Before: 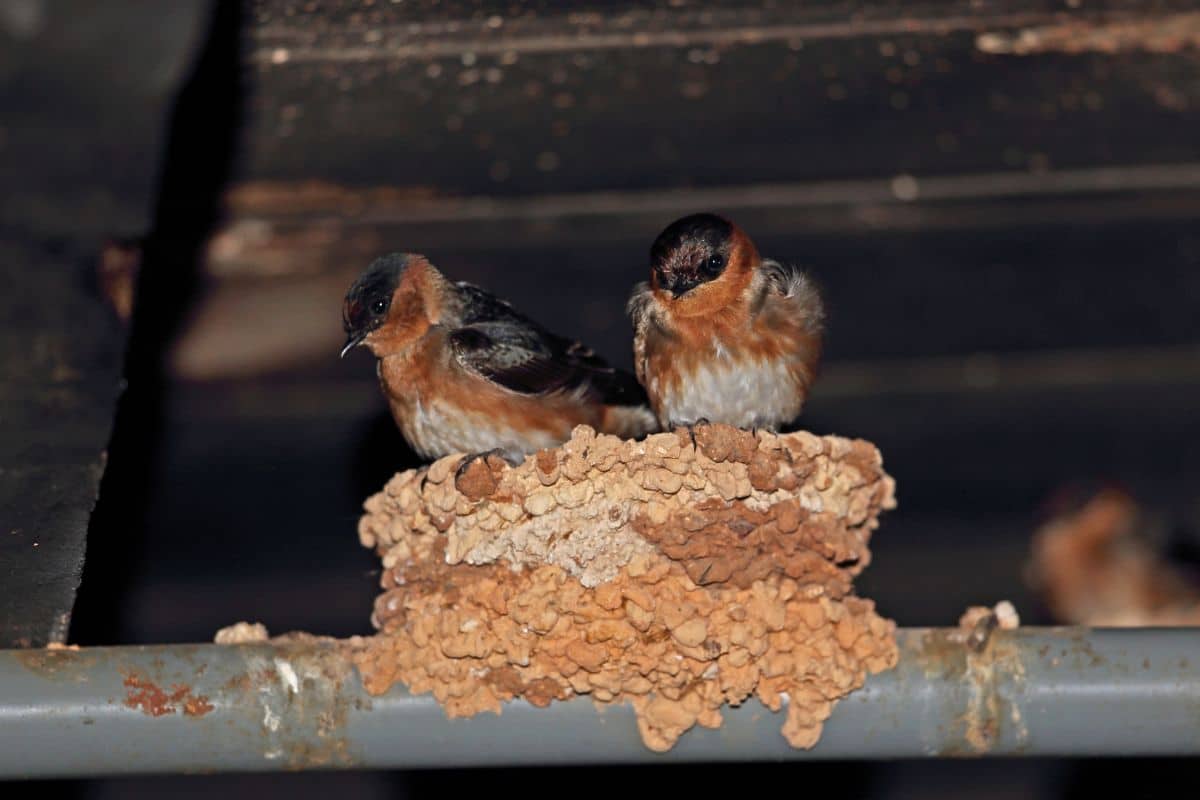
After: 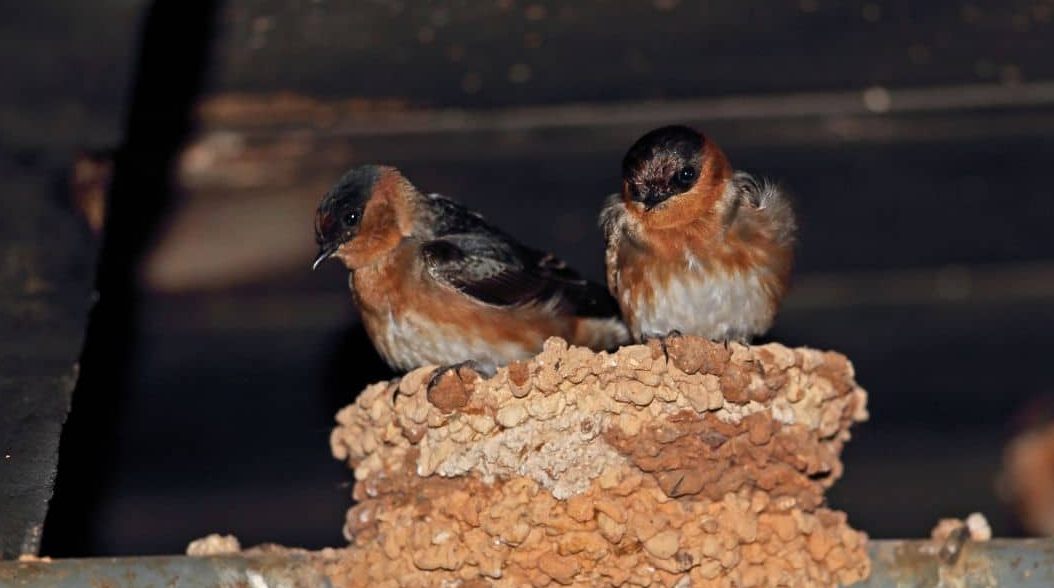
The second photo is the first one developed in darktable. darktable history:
crop and rotate: left 2.41%, top 11.082%, right 9.702%, bottom 15.357%
